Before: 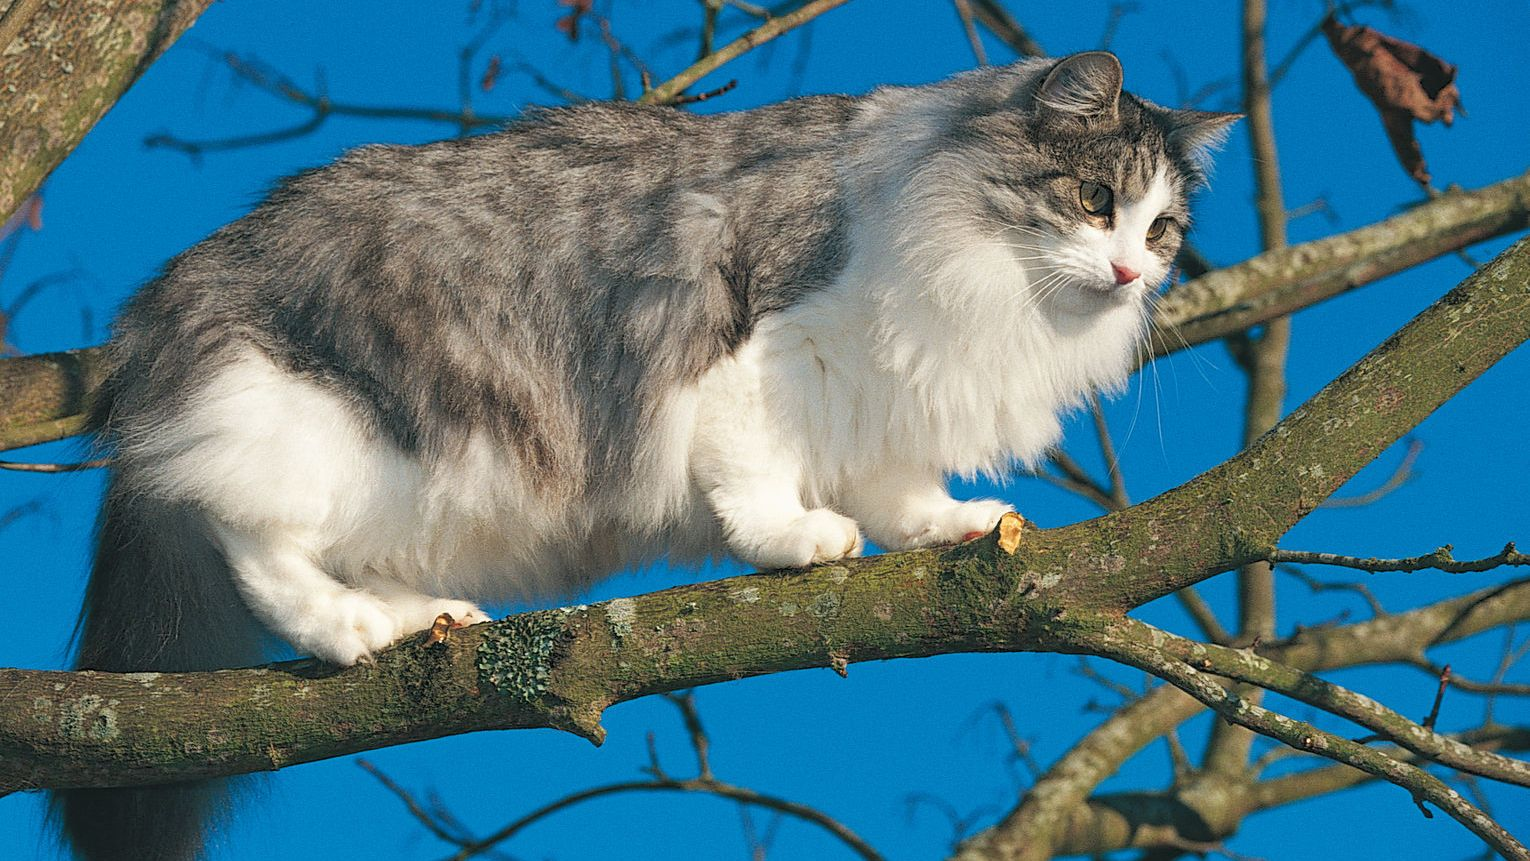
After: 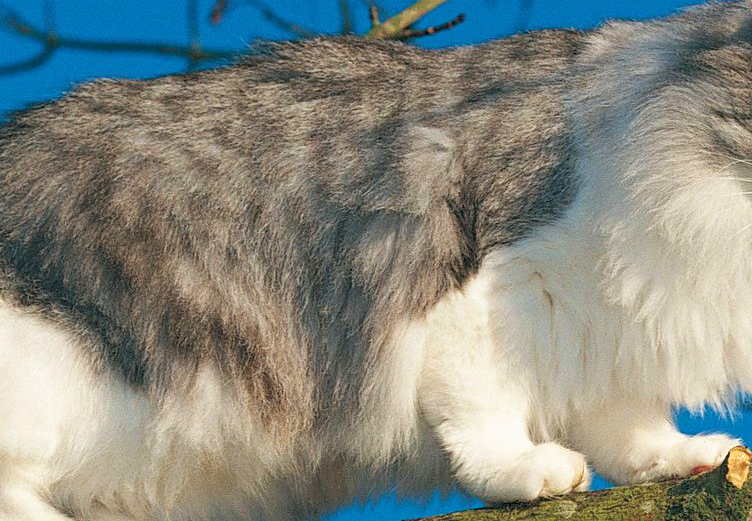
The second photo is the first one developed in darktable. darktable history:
crop: left 17.812%, top 7.693%, right 33%, bottom 31.685%
velvia: on, module defaults
